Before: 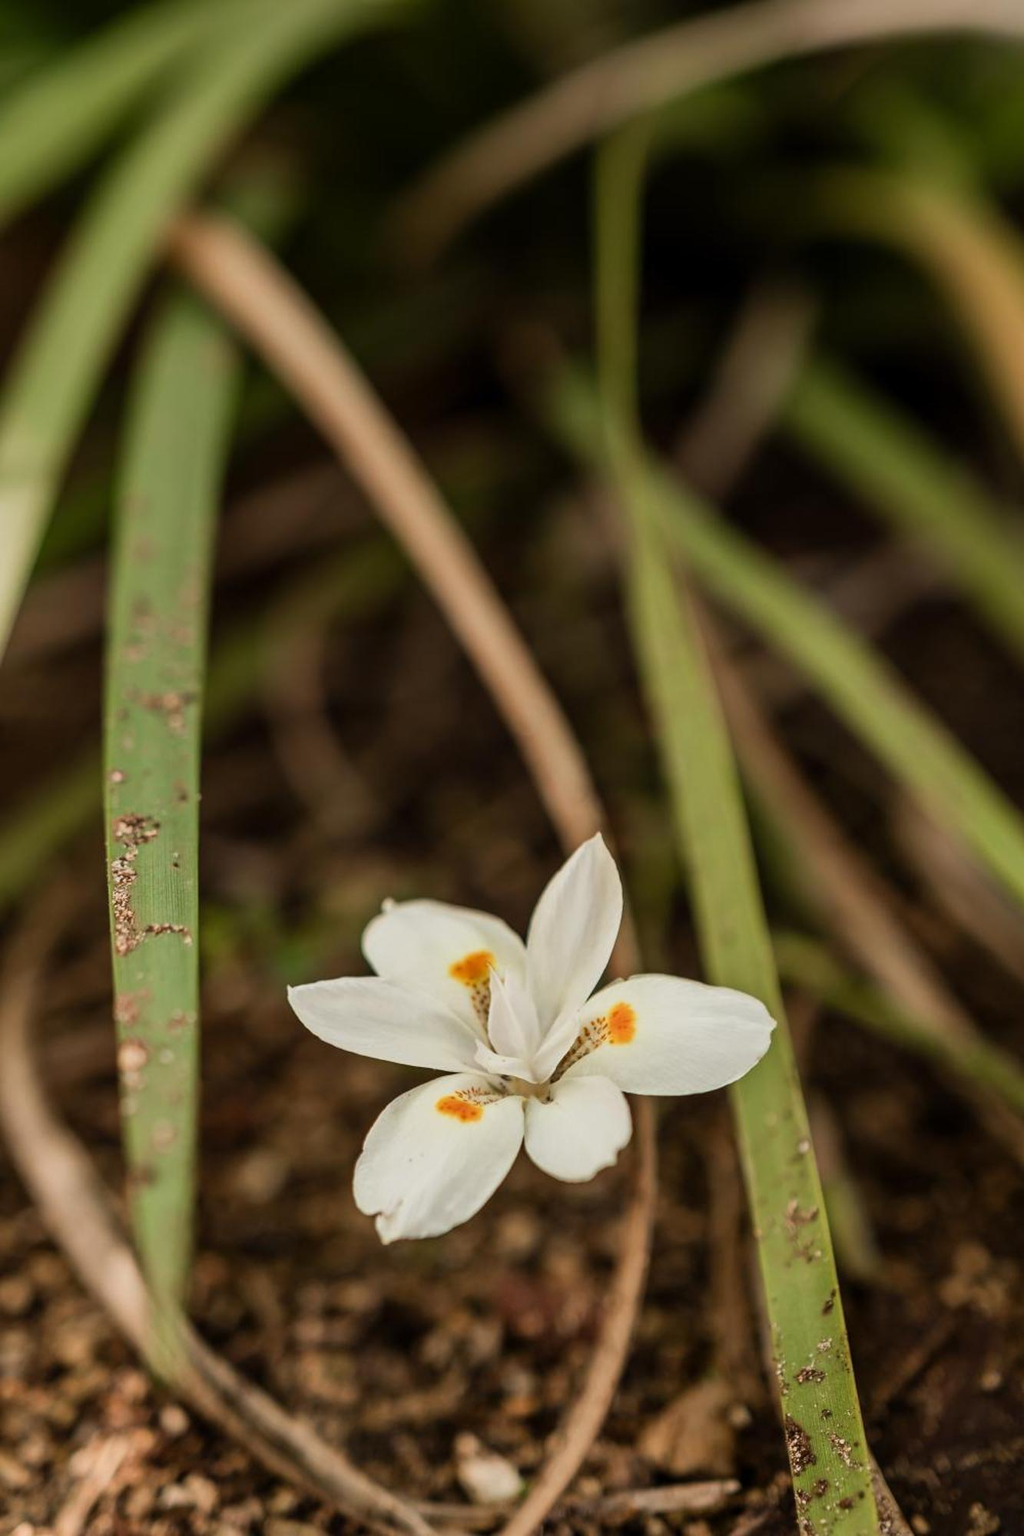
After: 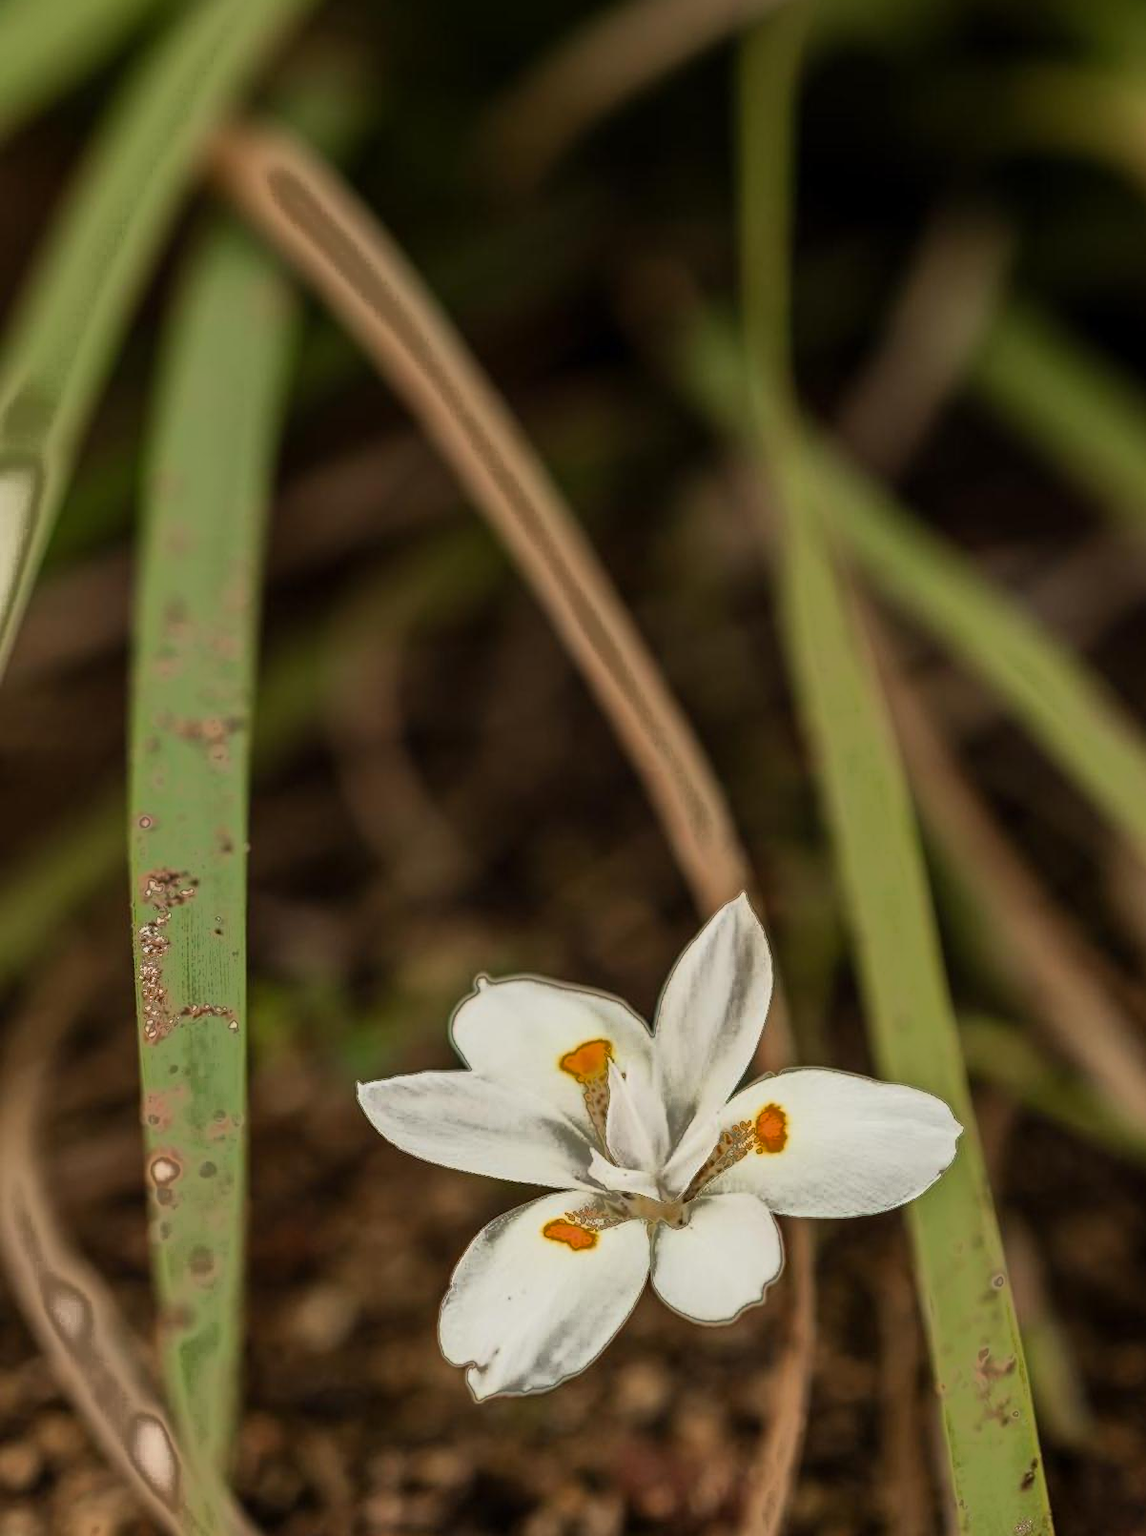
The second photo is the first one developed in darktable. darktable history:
fill light: exposure -0.73 EV, center 0.69, width 2.2
crop: top 7.49%, right 9.717%, bottom 11.943%
